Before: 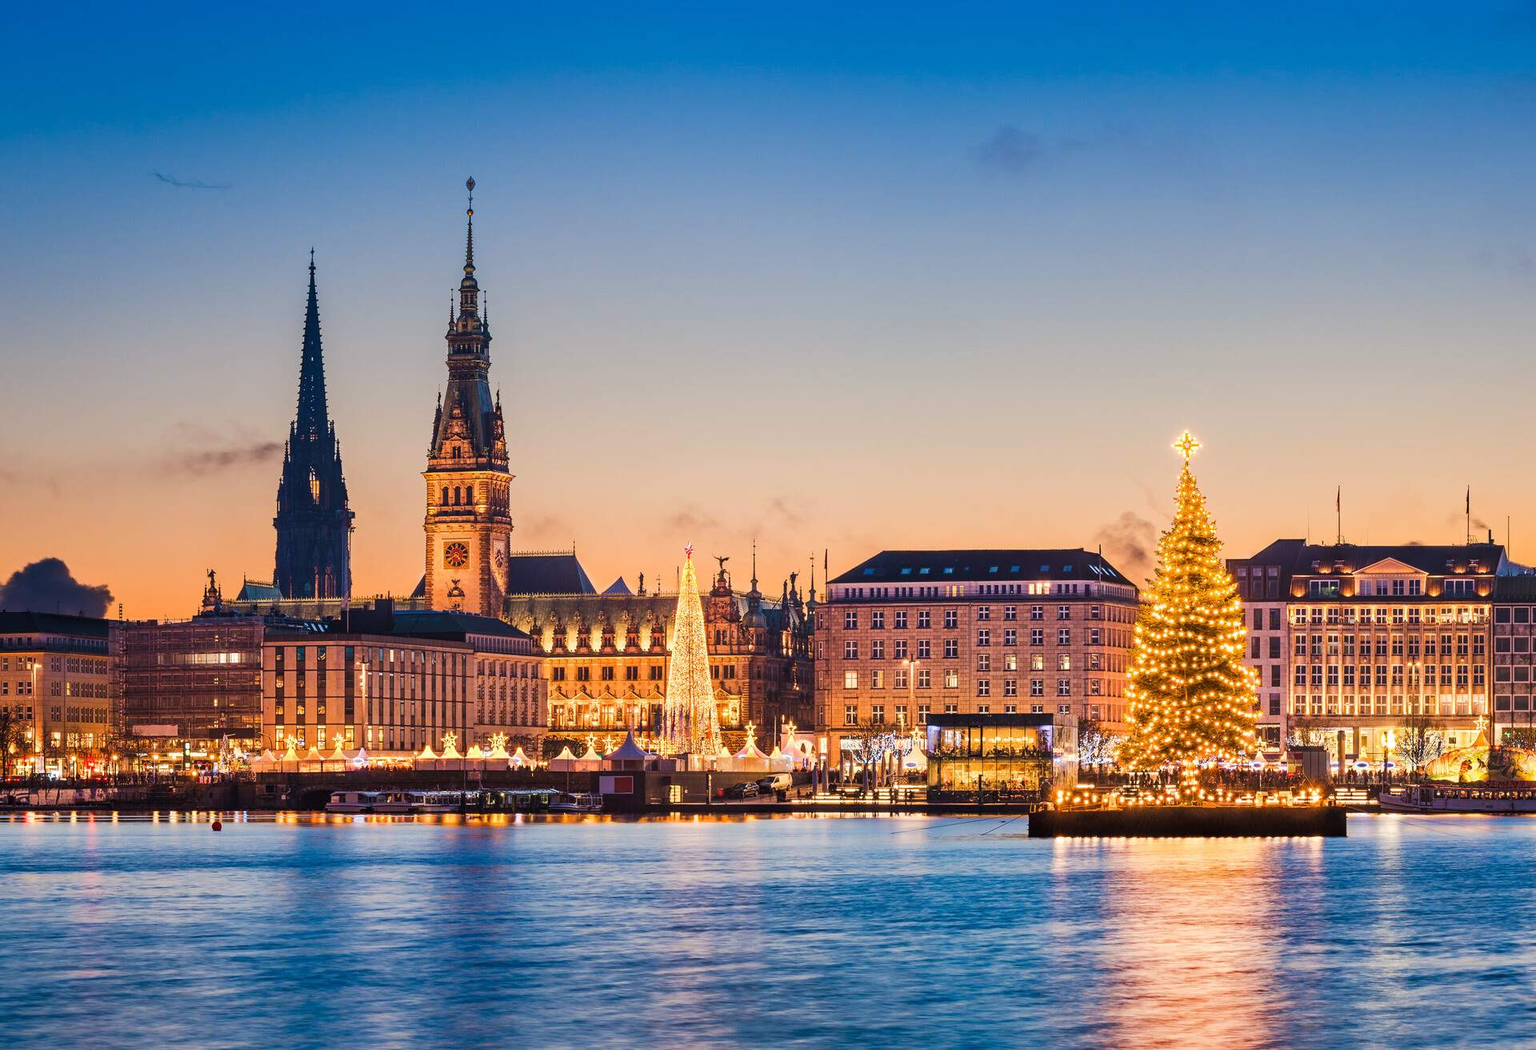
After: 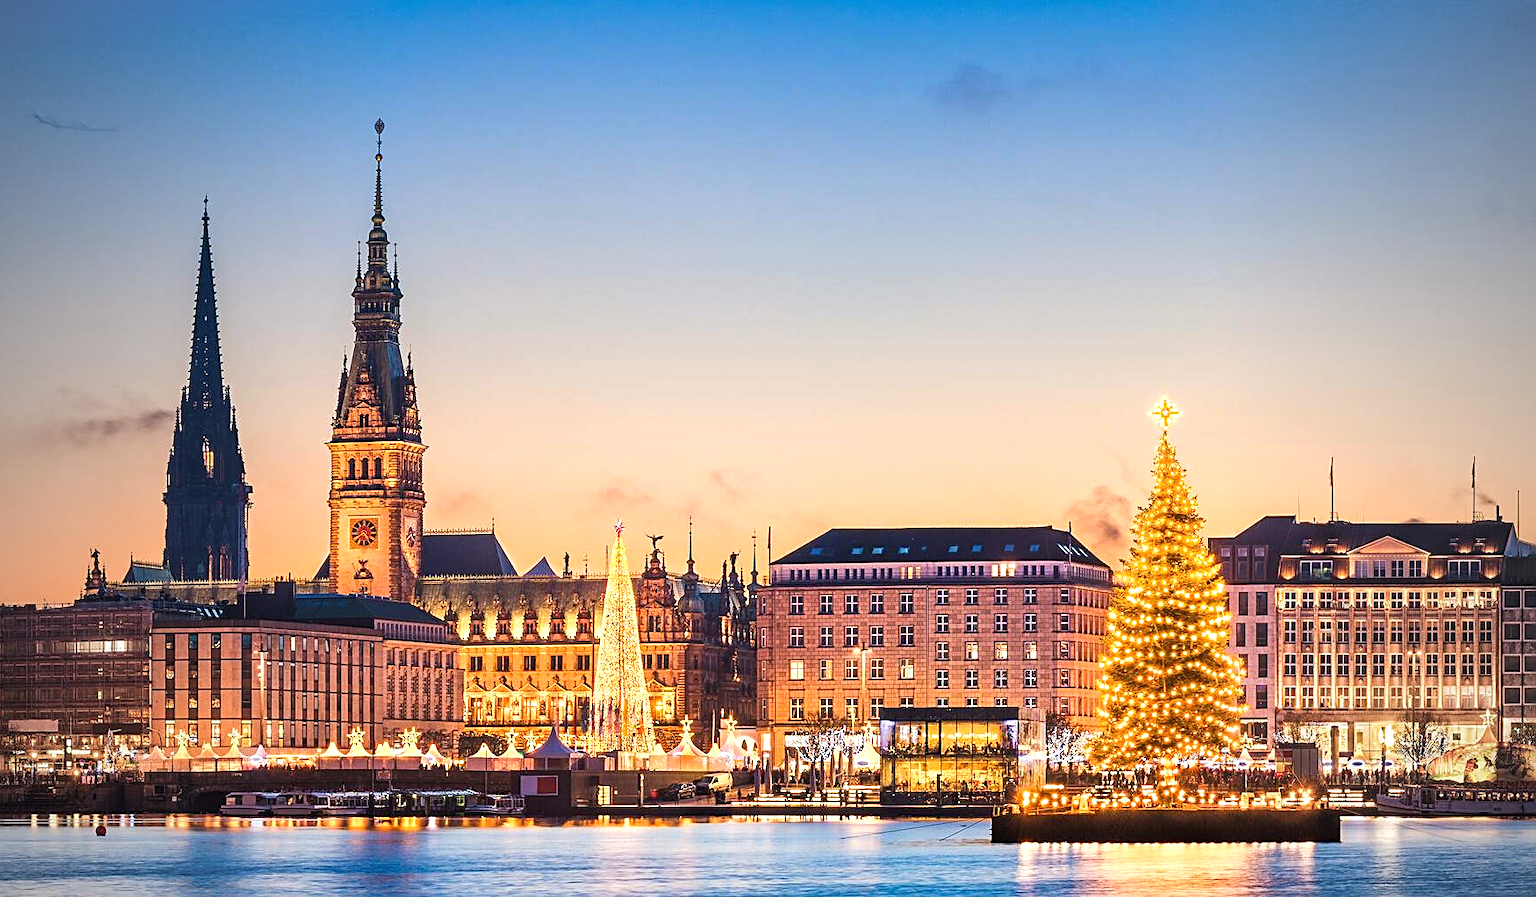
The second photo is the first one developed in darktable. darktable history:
sharpen: on, module defaults
exposure: black level correction 0, exposure 0.5 EV, compensate highlight preservation false
crop: left 8.155%, top 6.611%, bottom 15.385%
vignetting: fall-off start 97%, fall-off radius 100%, width/height ratio 0.609, unbound false
